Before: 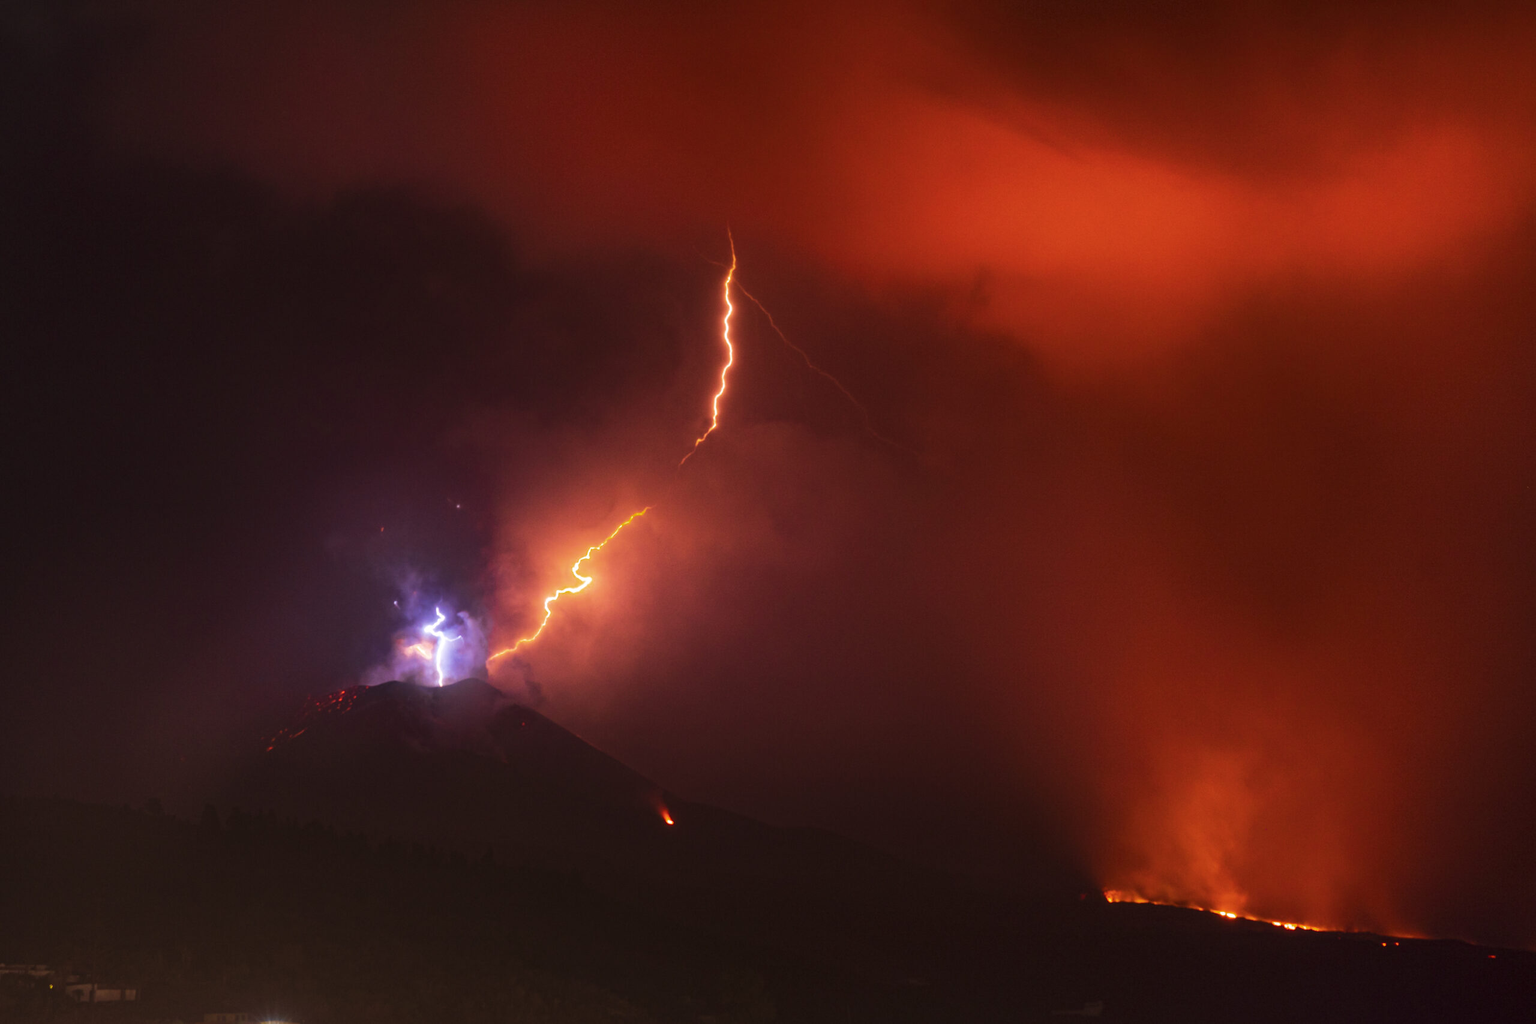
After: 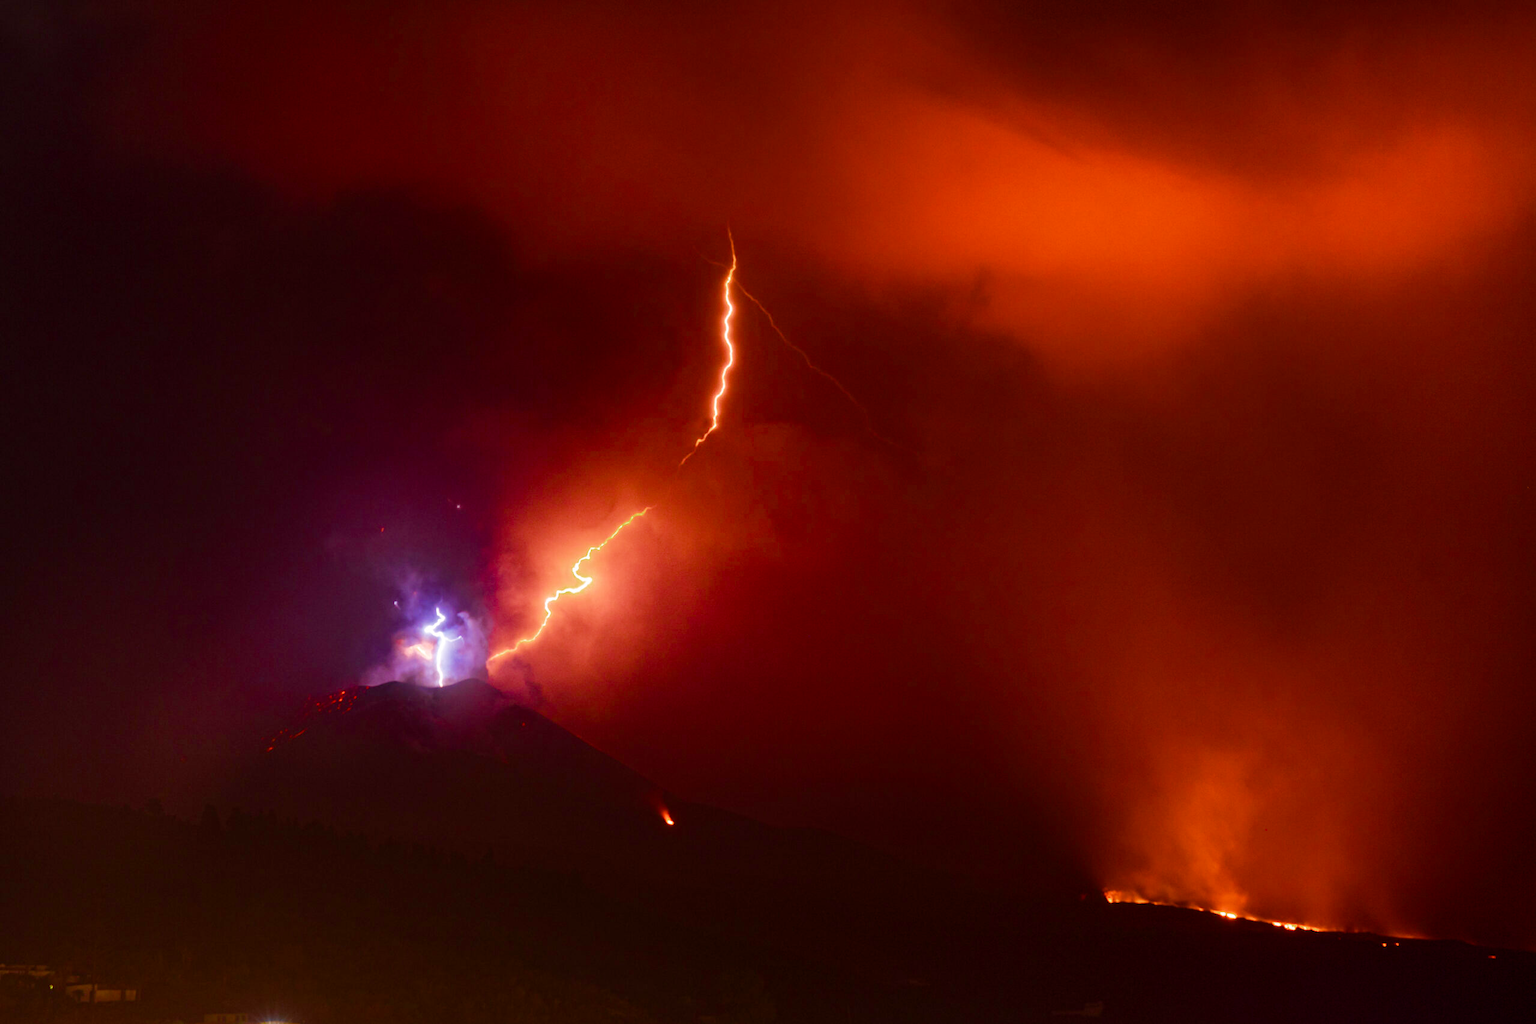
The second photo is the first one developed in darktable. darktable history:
color balance rgb: linear chroma grading › shadows 16.535%, perceptual saturation grading › global saturation 20%, perceptual saturation grading › highlights -50.031%, perceptual saturation grading › shadows 30.625%
color zones: curves: ch2 [(0, 0.5) (0.143, 0.517) (0.286, 0.571) (0.429, 0.522) (0.571, 0.5) (0.714, 0.5) (0.857, 0.5) (1, 0.5)]
